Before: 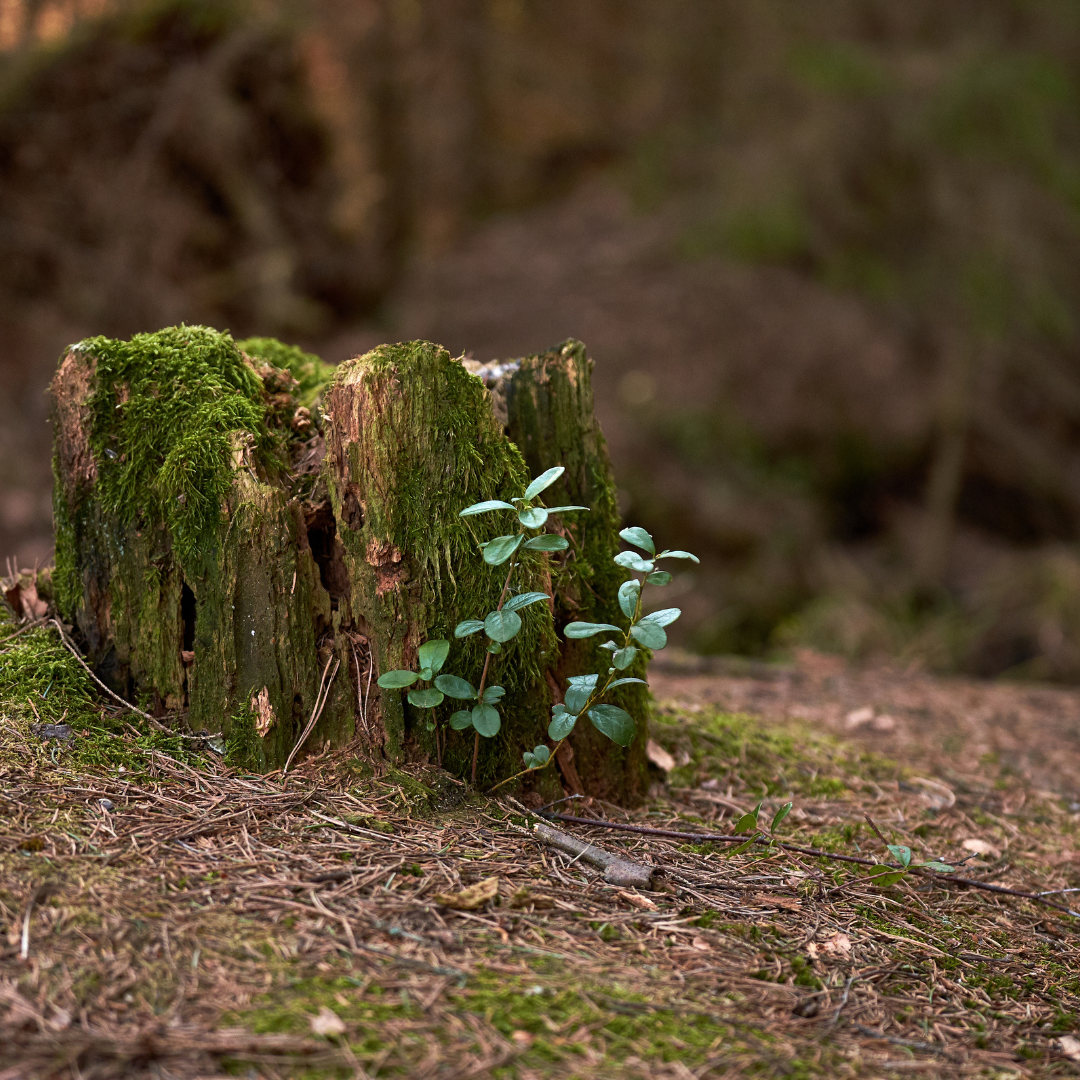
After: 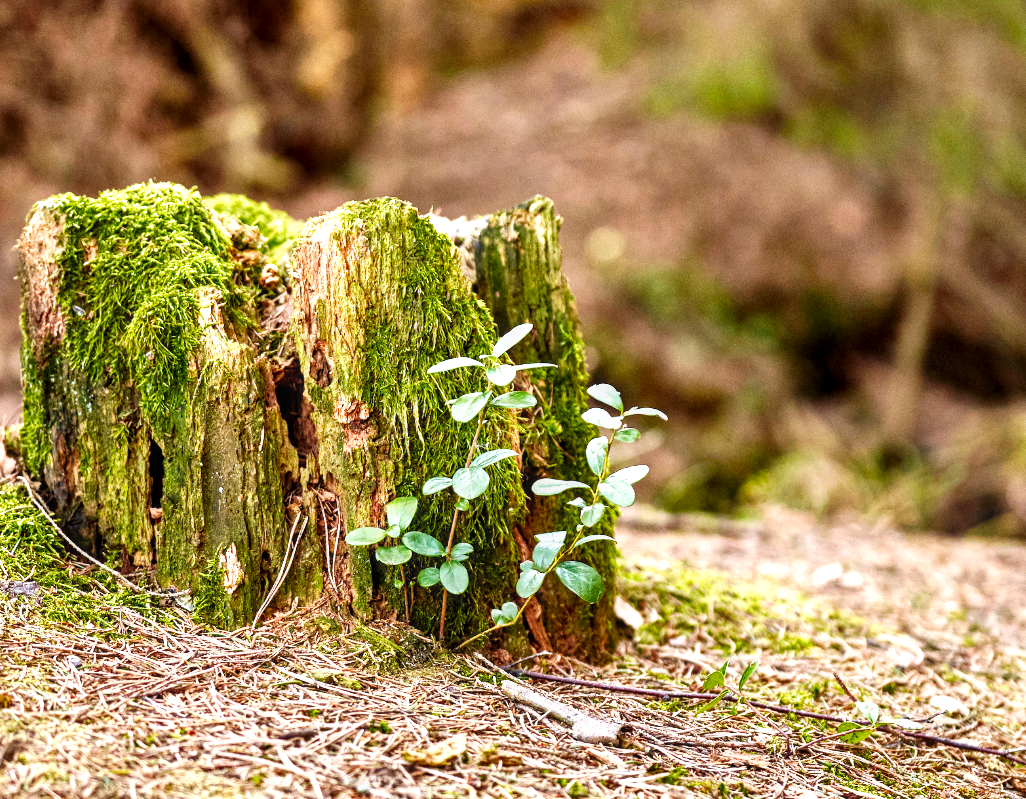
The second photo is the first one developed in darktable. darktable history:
local contrast: on, module defaults
base curve: curves: ch0 [(0, 0) (0.007, 0.004) (0.027, 0.03) (0.046, 0.07) (0.207, 0.54) (0.442, 0.872) (0.673, 0.972) (1, 1)], preserve colors none
exposure: black level correction 0, exposure 1.1 EV, compensate exposure bias true, compensate highlight preservation false
shadows and highlights: white point adjustment 1, soften with gaussian
crop and rotate: left 2.991%, top 13.302%, right 1.981%, bottom 12.636%
